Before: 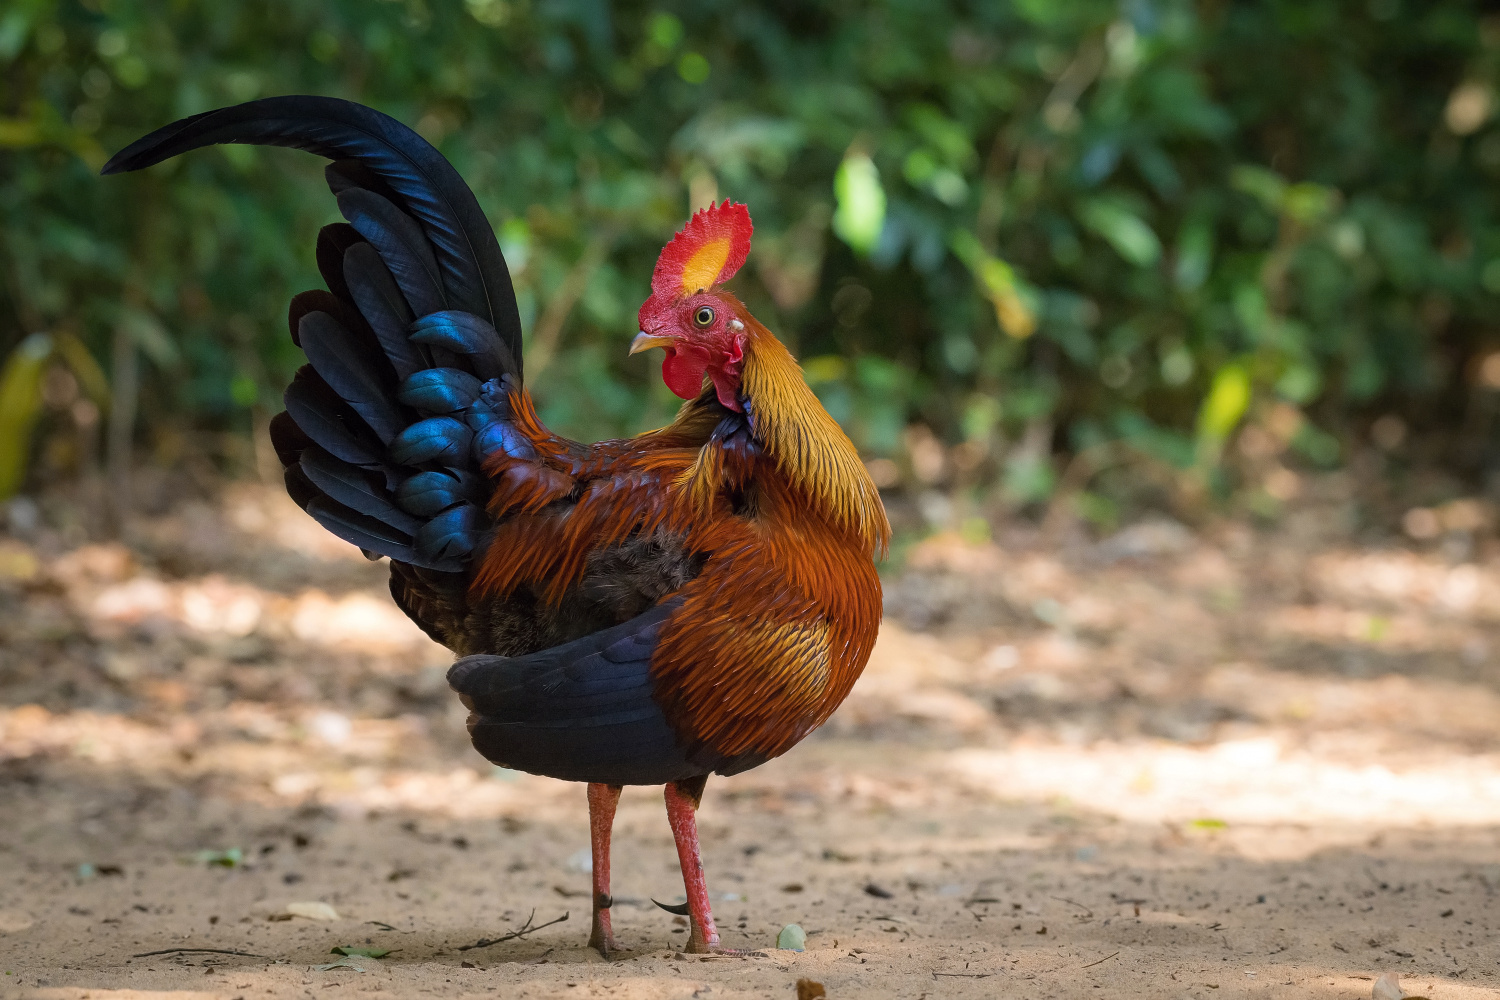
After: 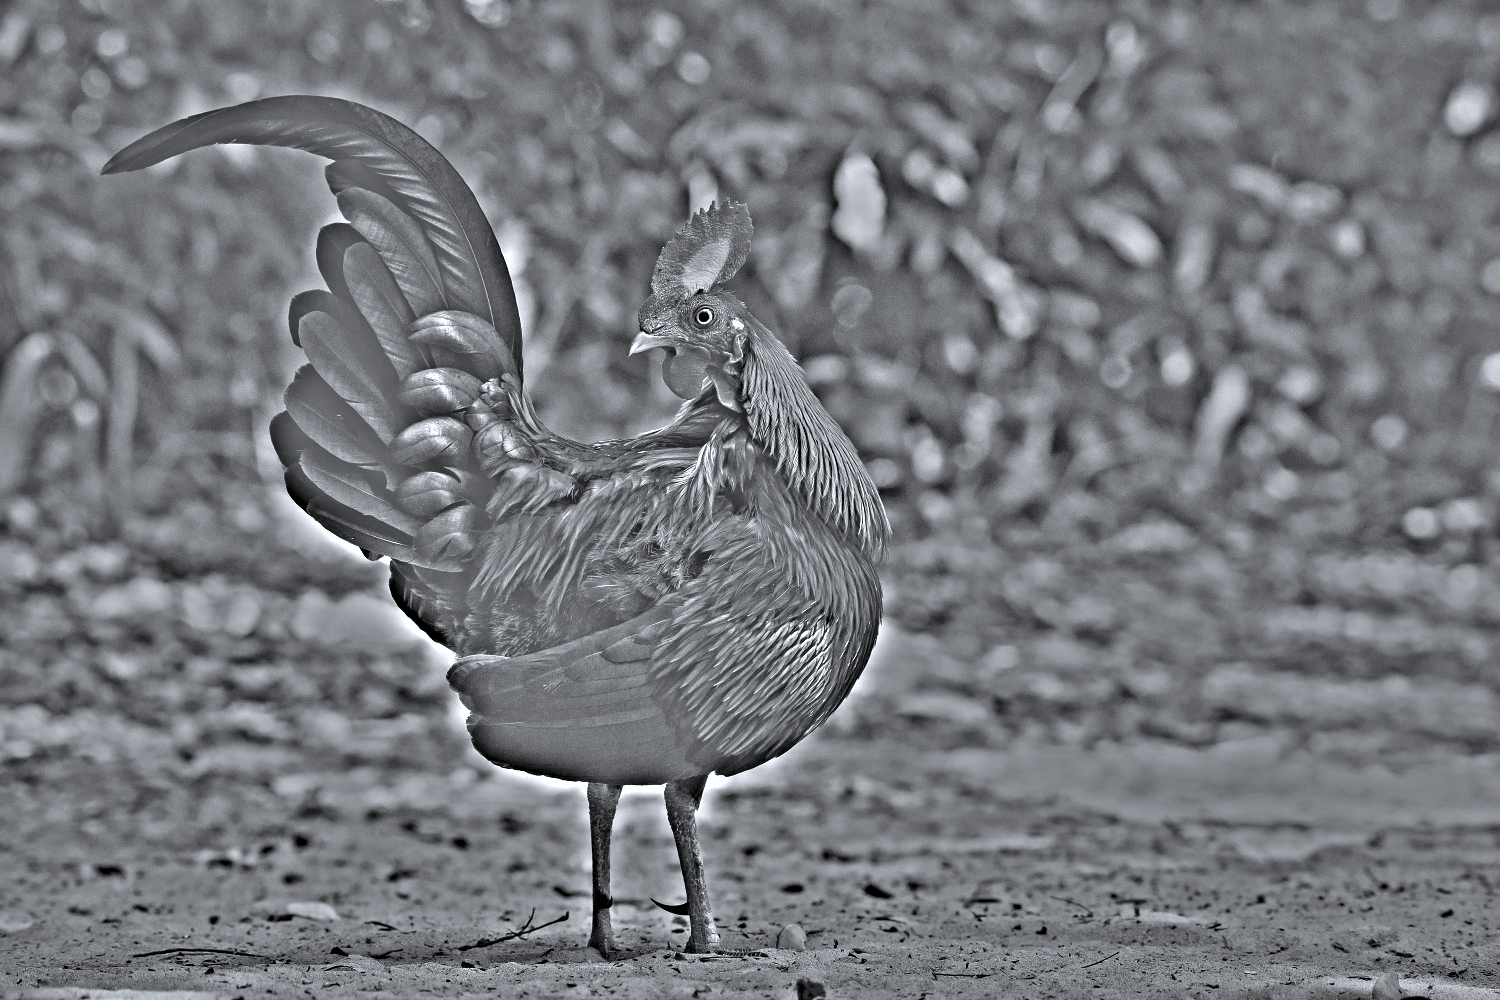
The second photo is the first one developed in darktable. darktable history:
highpass: sharpness 49.79%, contrast boost 49.79%
white balance: red 0.98, blue 1.034
color correction: highlights a* -0.137, highlights b* -5.91, shadows a* -0.137, shadows b* -0.137
